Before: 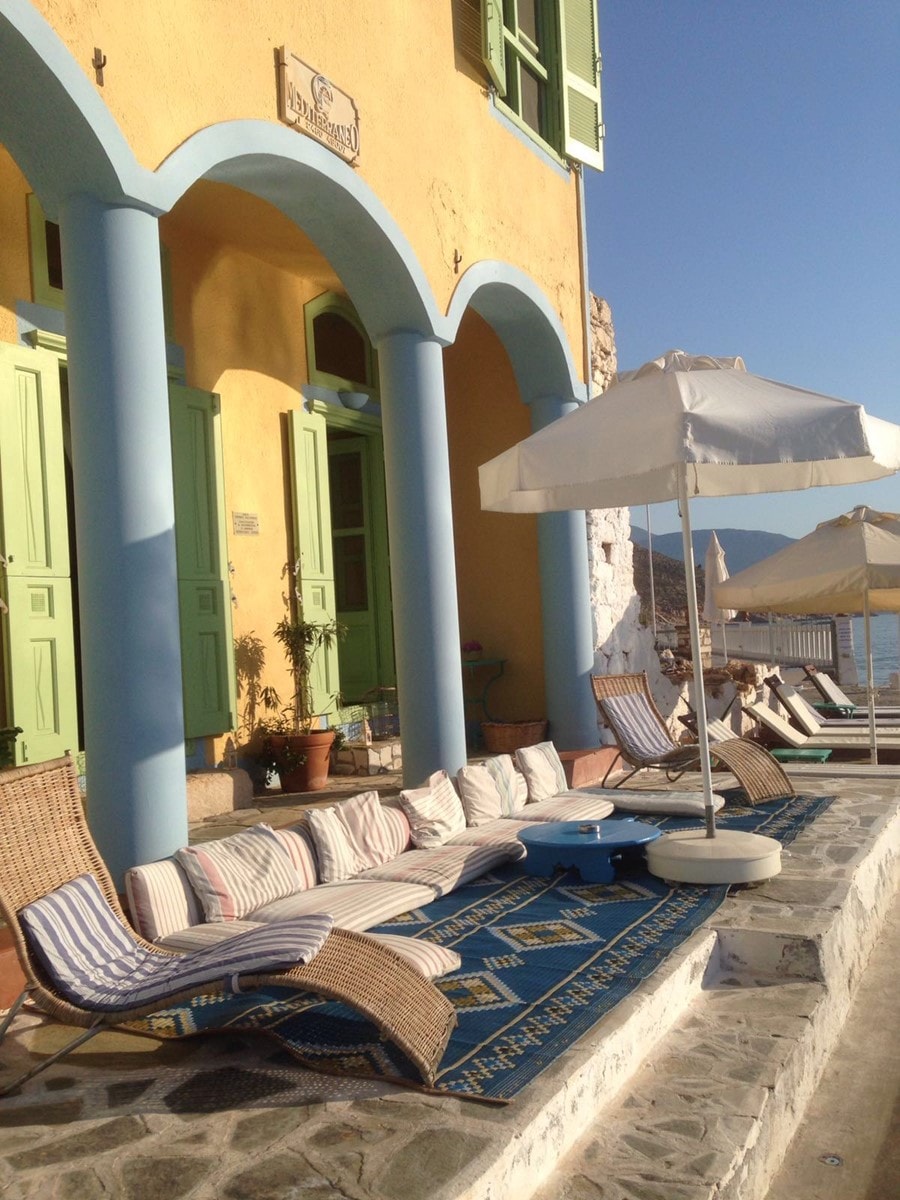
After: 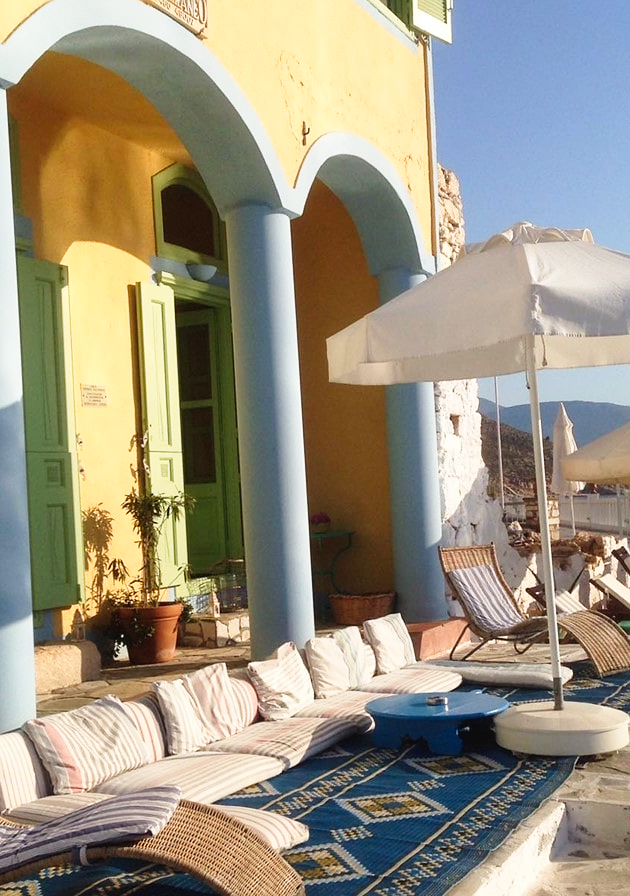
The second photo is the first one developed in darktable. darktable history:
crop and rotate: left 16.989%, top 10.692%, right 12.903%, bottom 14.634%
tone curve: curves: ch0 [(0, 0.024) (0.049, 0.038) (0.176, 0.162) (0.311, 0.337) (0.416, 0.471) (0.565, 0.658) (0.817, 0.911) (1, 1)]; ch1 [(0, 0) (0.351, 0.347) (0.446, 0.42) (0.481, 0.463) (0.504, 0.504) (0.522, 0.521) (0.546, 0.563) (0.622, 0.664) (0.728, 0.786) (1, 1)]; ch2 [(0, 0) (0.327, 0.324) (0.427, 0.413) (0.458, 0.444) (0.502, 0.504) (0.526, 0.539) (0.547, 0.581) (0.601, 0.61) (0.76, 0.765) (1, 1)], preserve colors none
sharpen: radius 1.031, threshold 0.859
